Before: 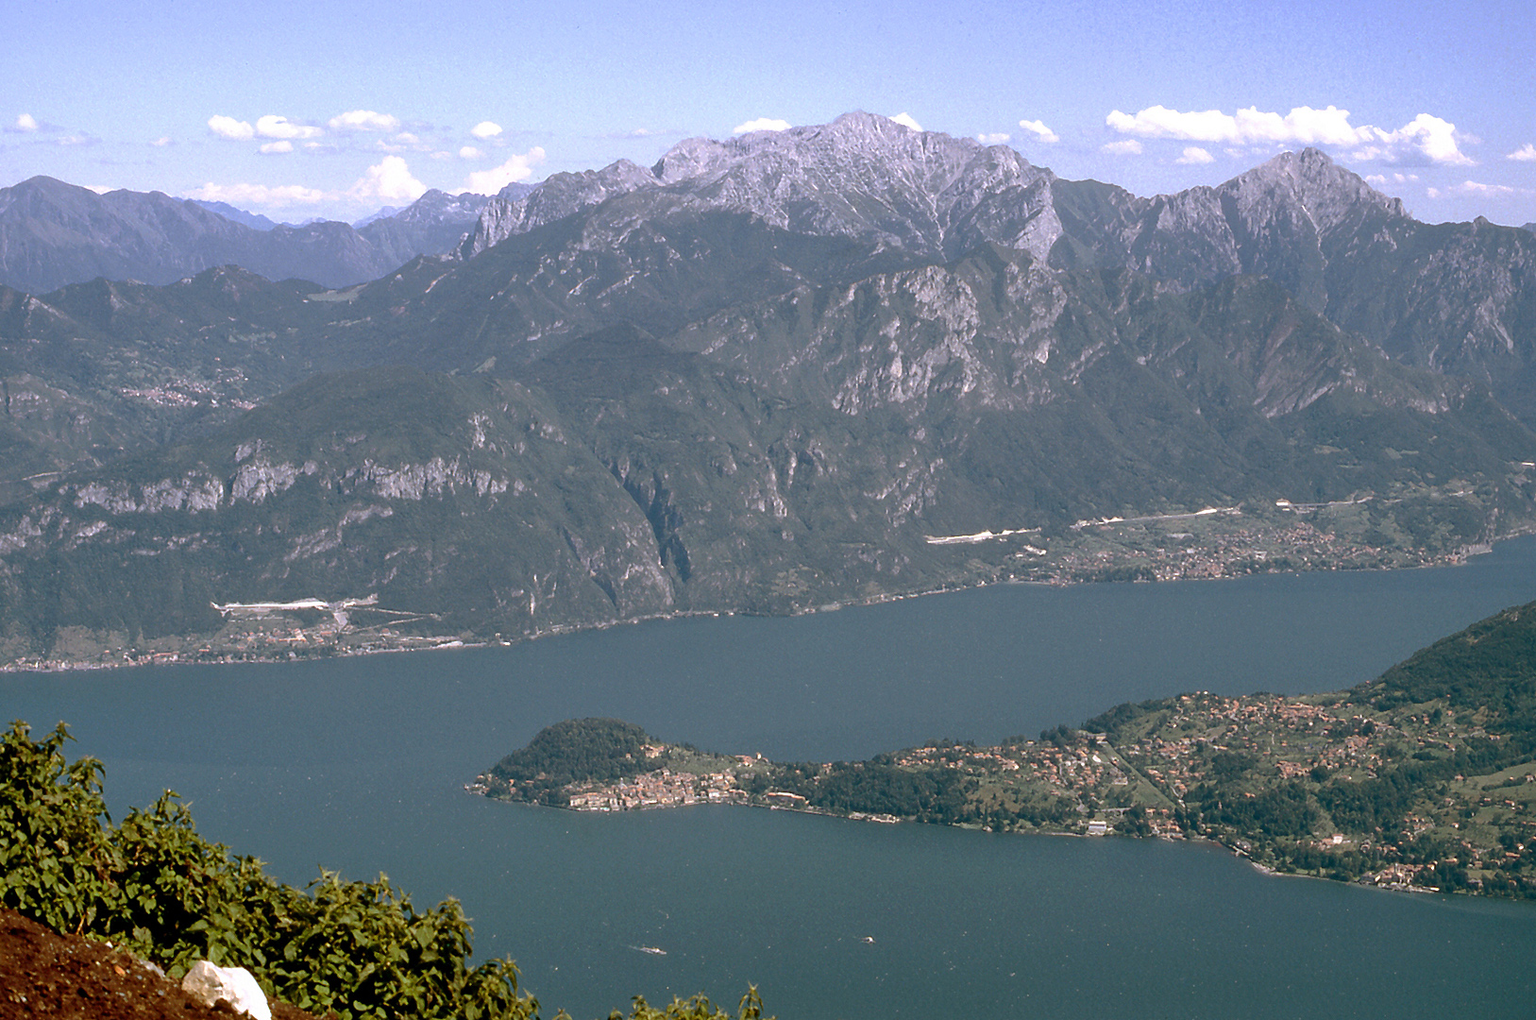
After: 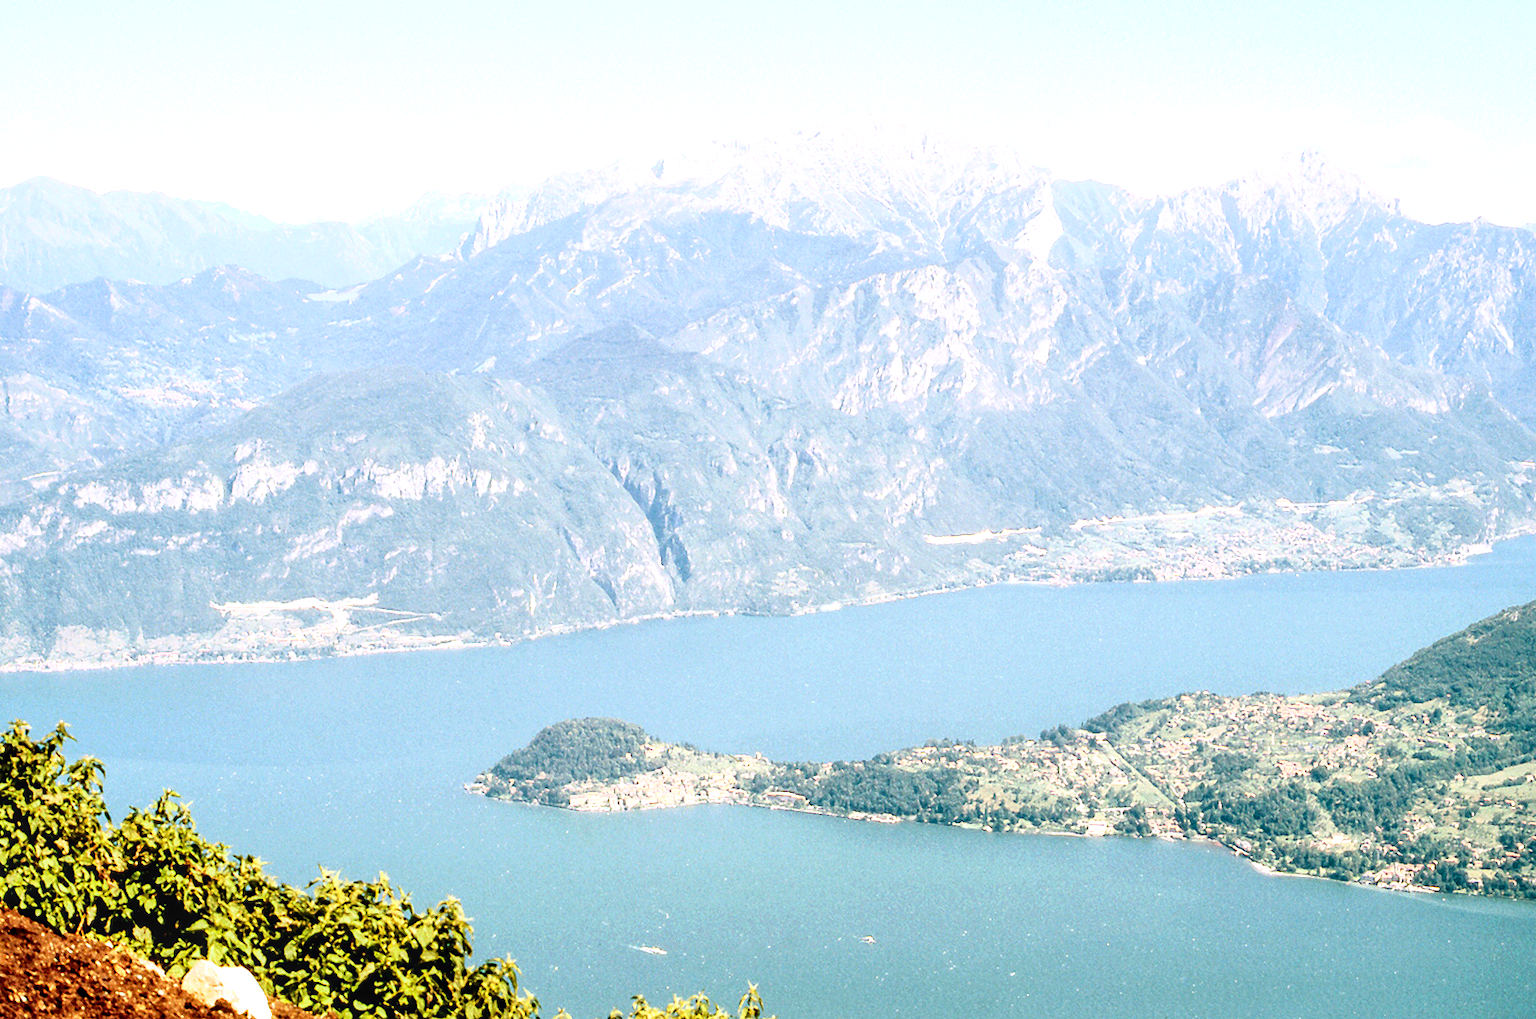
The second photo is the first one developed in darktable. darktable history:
contrast brightness saturation: contrast 0.143
exposure: black level correction 0.001, exposure 1.398 EV, compensate exposure bias true, compensate highlight preservation false
local contrast: detail 130%
base curve: curves: ch0 [(0, 0) (0.028, 0.03) (0.121, 0.232) (0.46, 0.748) (0.859, 0.968) (1, 1)]
